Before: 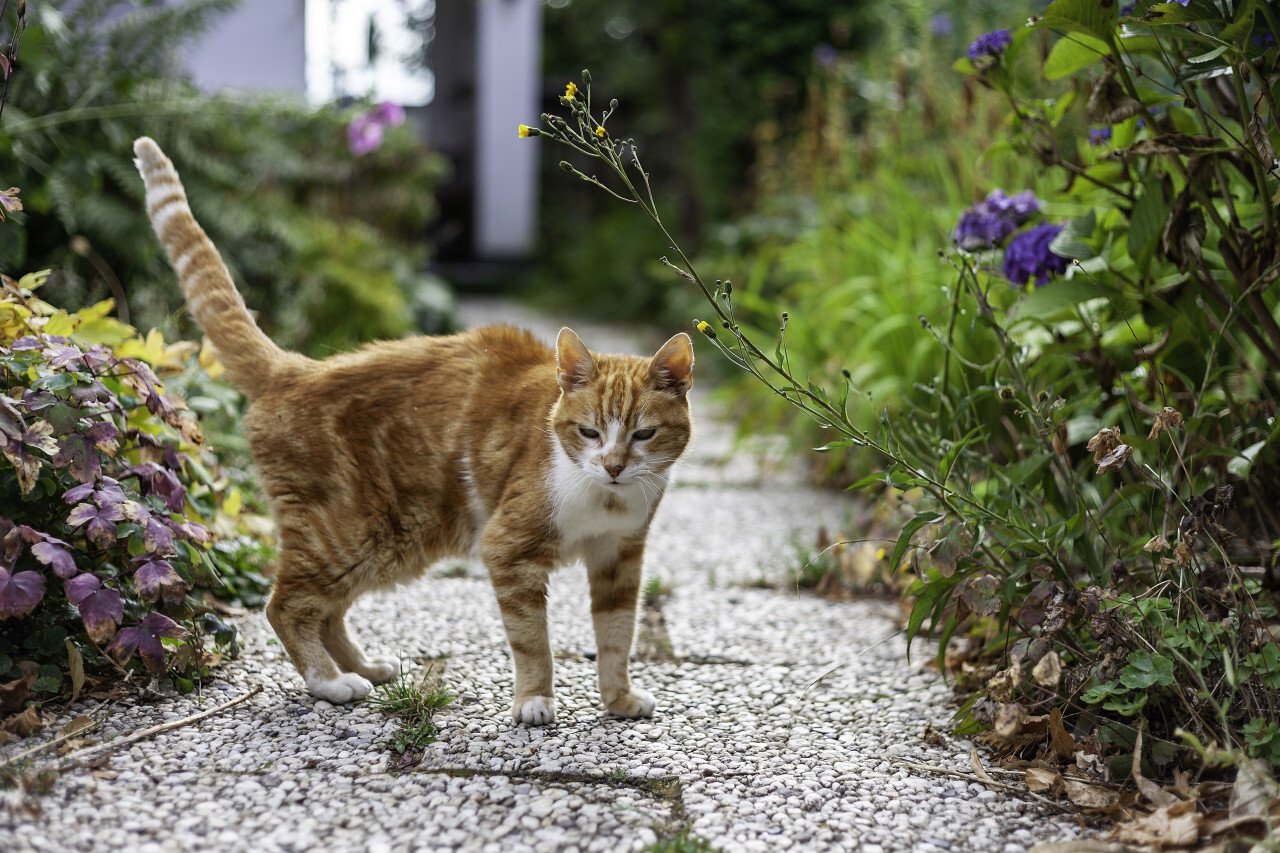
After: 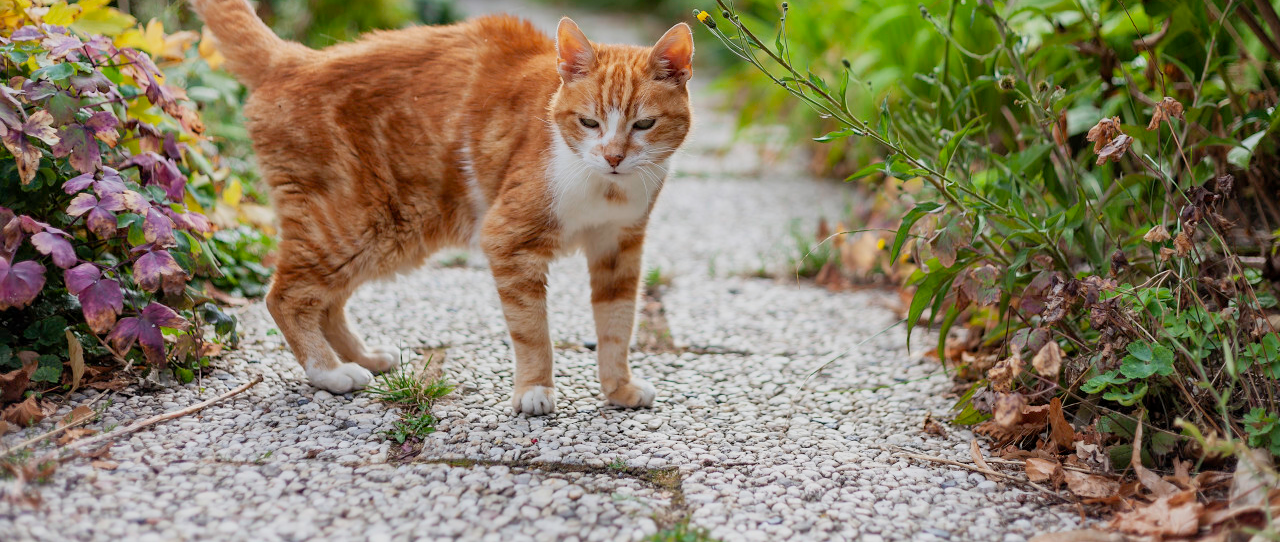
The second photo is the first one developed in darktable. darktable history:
crop and rotate: top 36.435%
filmic rgb: black relative exposure -15 EV, white relative exposure 3 EV, threshold 6 EV, target black luminance 0%, hardness 9.27, latitude 99%, contrast 0.912, shadows ↔ highlights balance 0.505%, add noise in highlights 0, color science v3 (2019), use custom middle-gray values true, iterations of high-quality reconstruction 0, contrast in highlights soft, enable highlight reconstruction true
